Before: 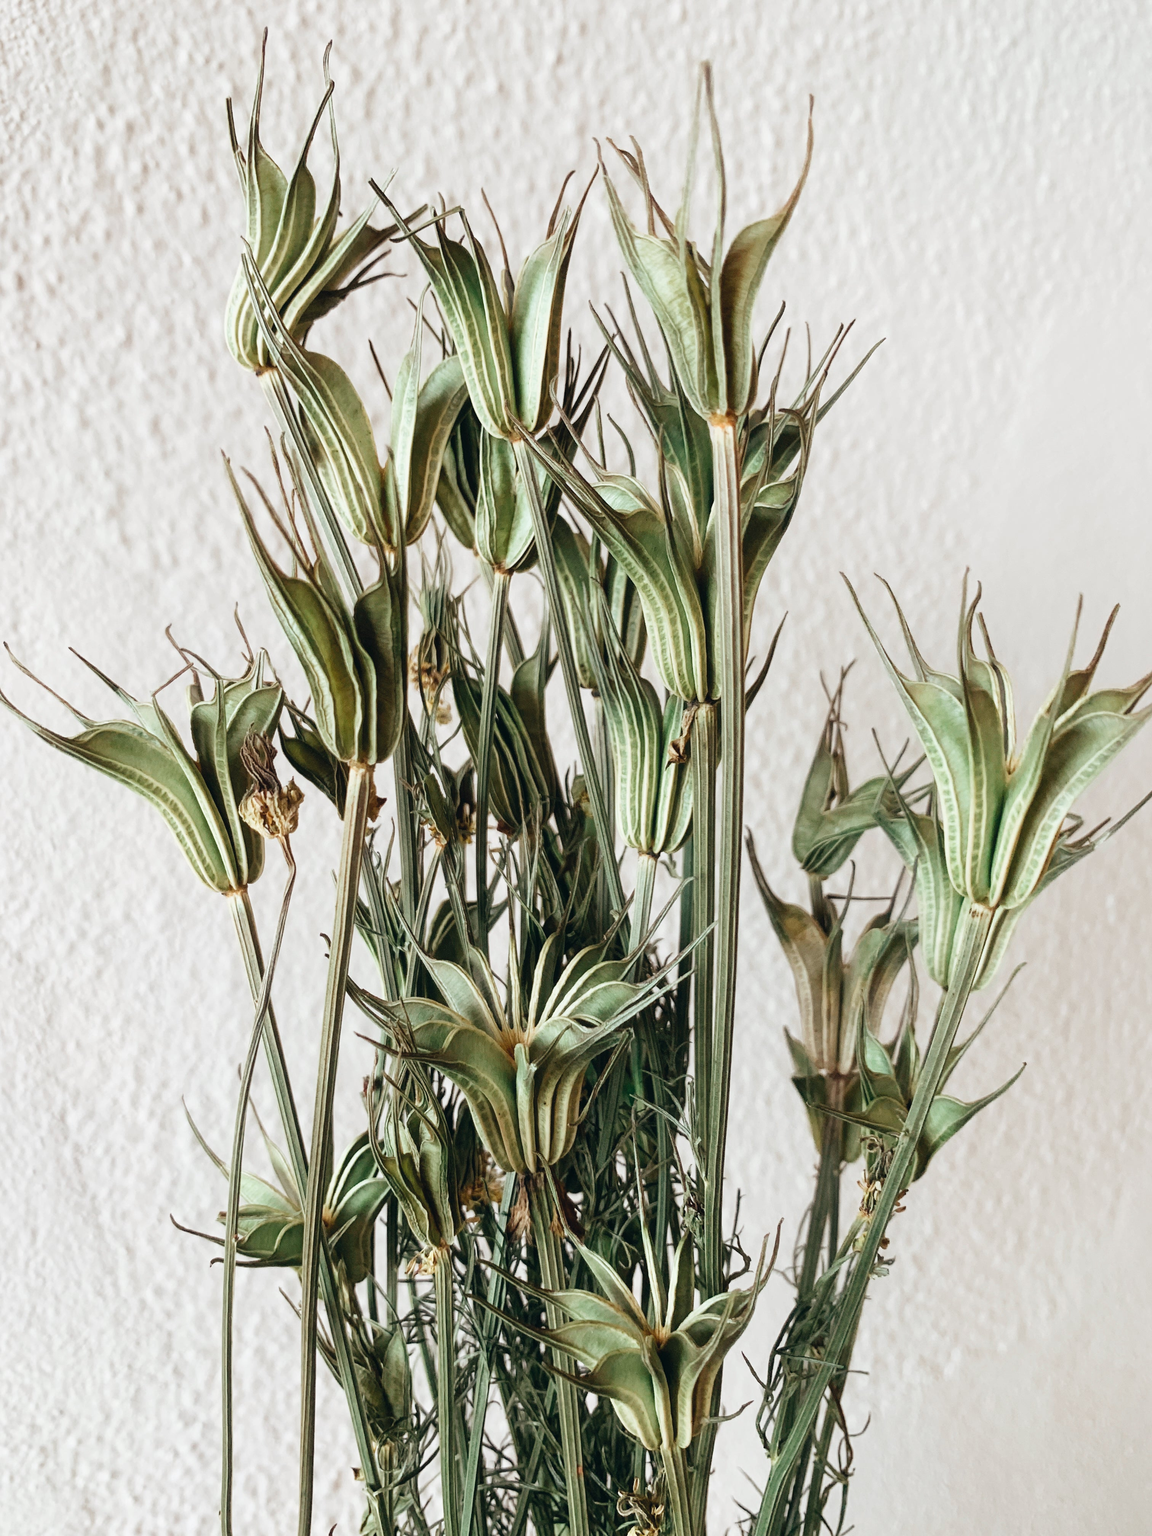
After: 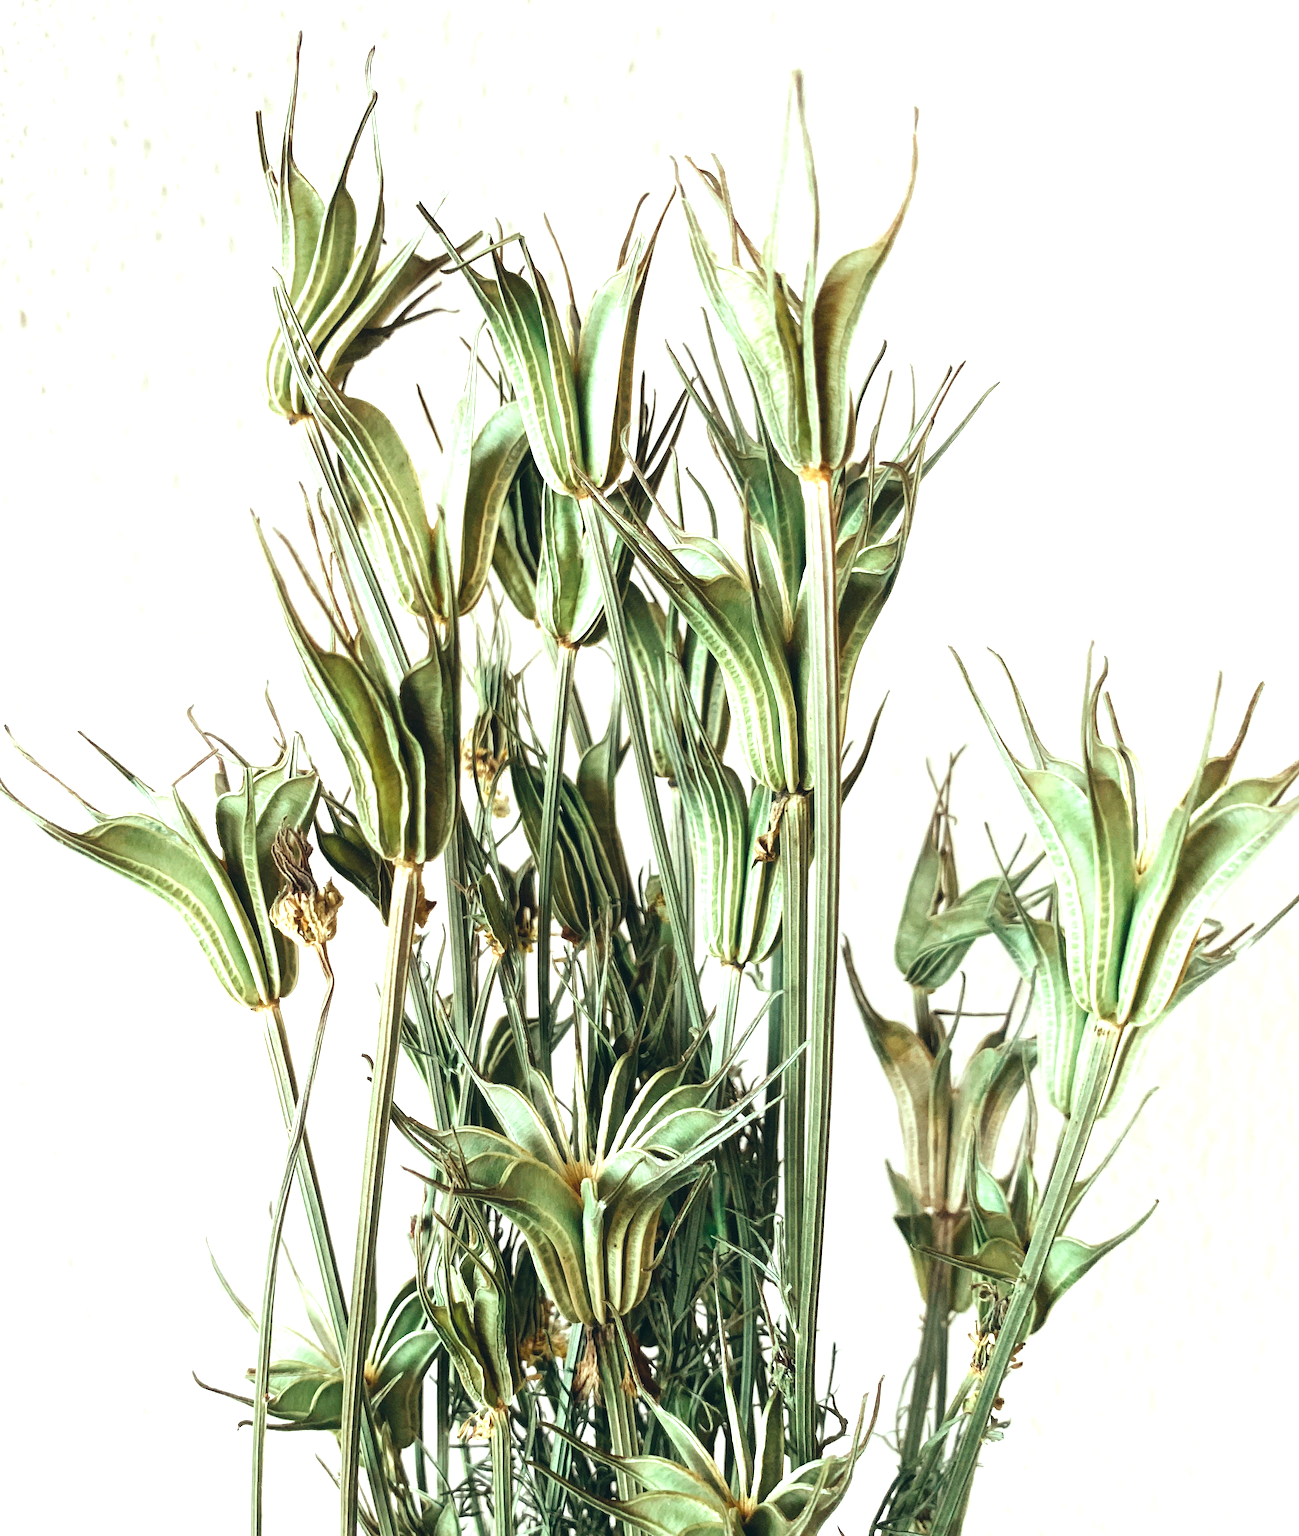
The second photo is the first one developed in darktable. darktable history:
crop and rotate: top 0%, bottom 11.388%
color correction: highlights a* -8.31, highlights b* 3.32
exposure: black level correction 0, exposure 0.89 EV, compensate highlight preservation false
